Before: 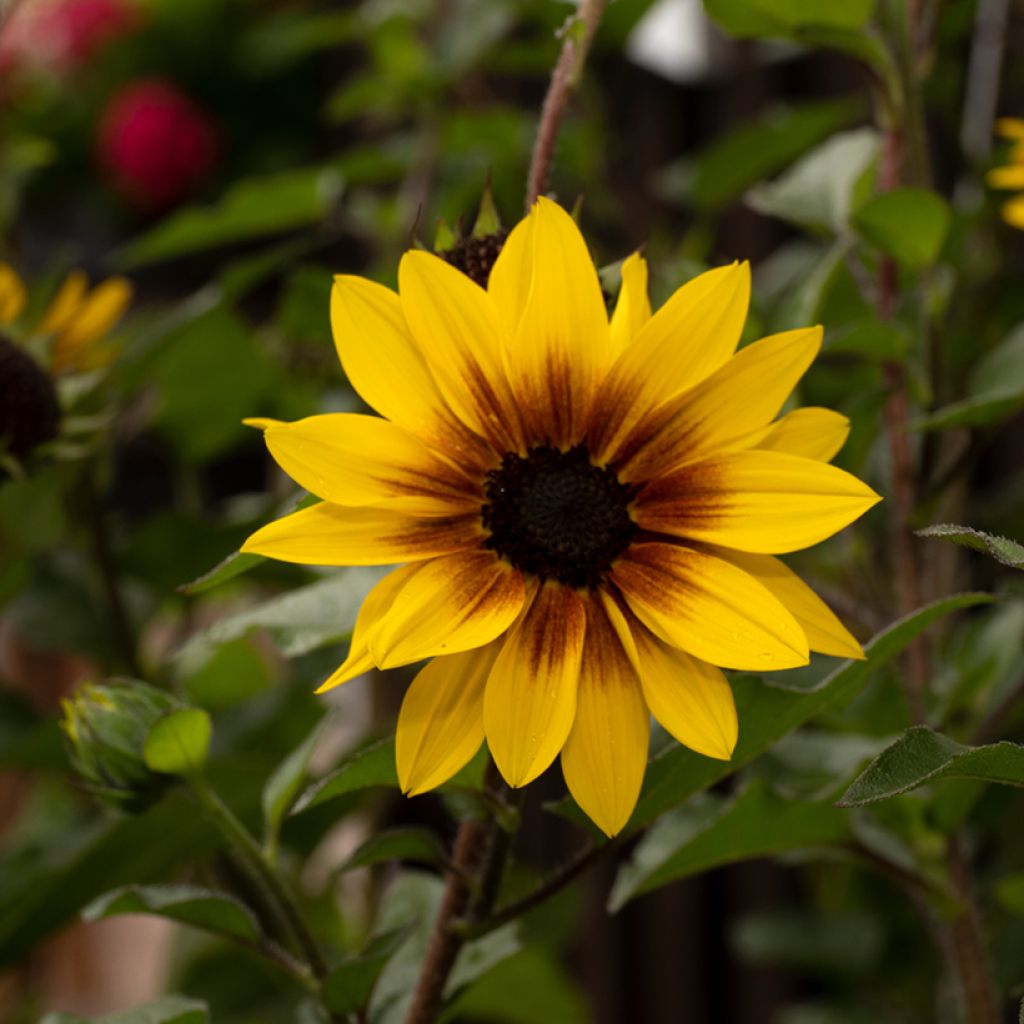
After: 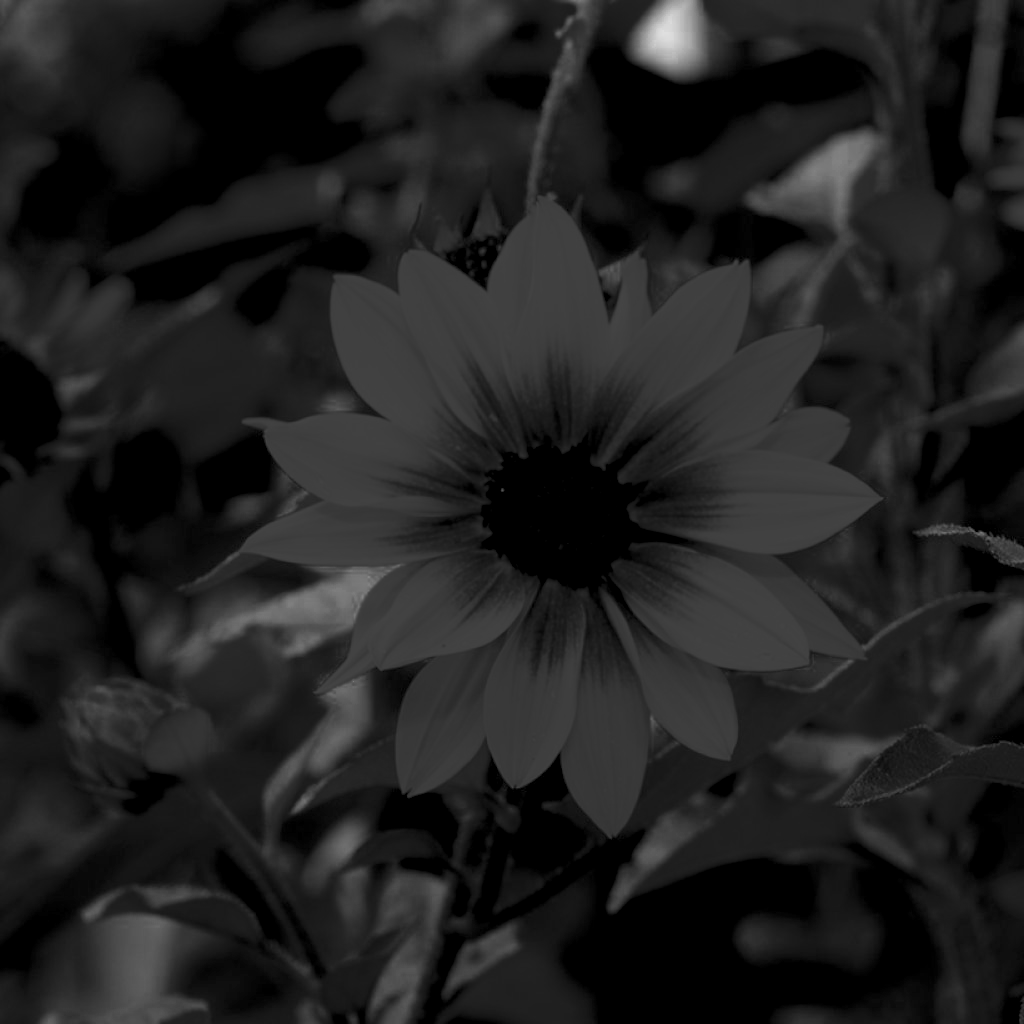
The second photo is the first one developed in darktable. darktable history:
exposure: black level correction 0.009, compensate exposure bias true, compensate highlight preservation false
color zones: curves: ch0 [(0.287, 0.048) (0.493, 0.484) (0.737, 0.816)]; ch1 [(0, 0) (0.143, 0) (0.286, 0) (0.429, 0) (0.571, 0) (0.714, 0) (0.857, 0)]
